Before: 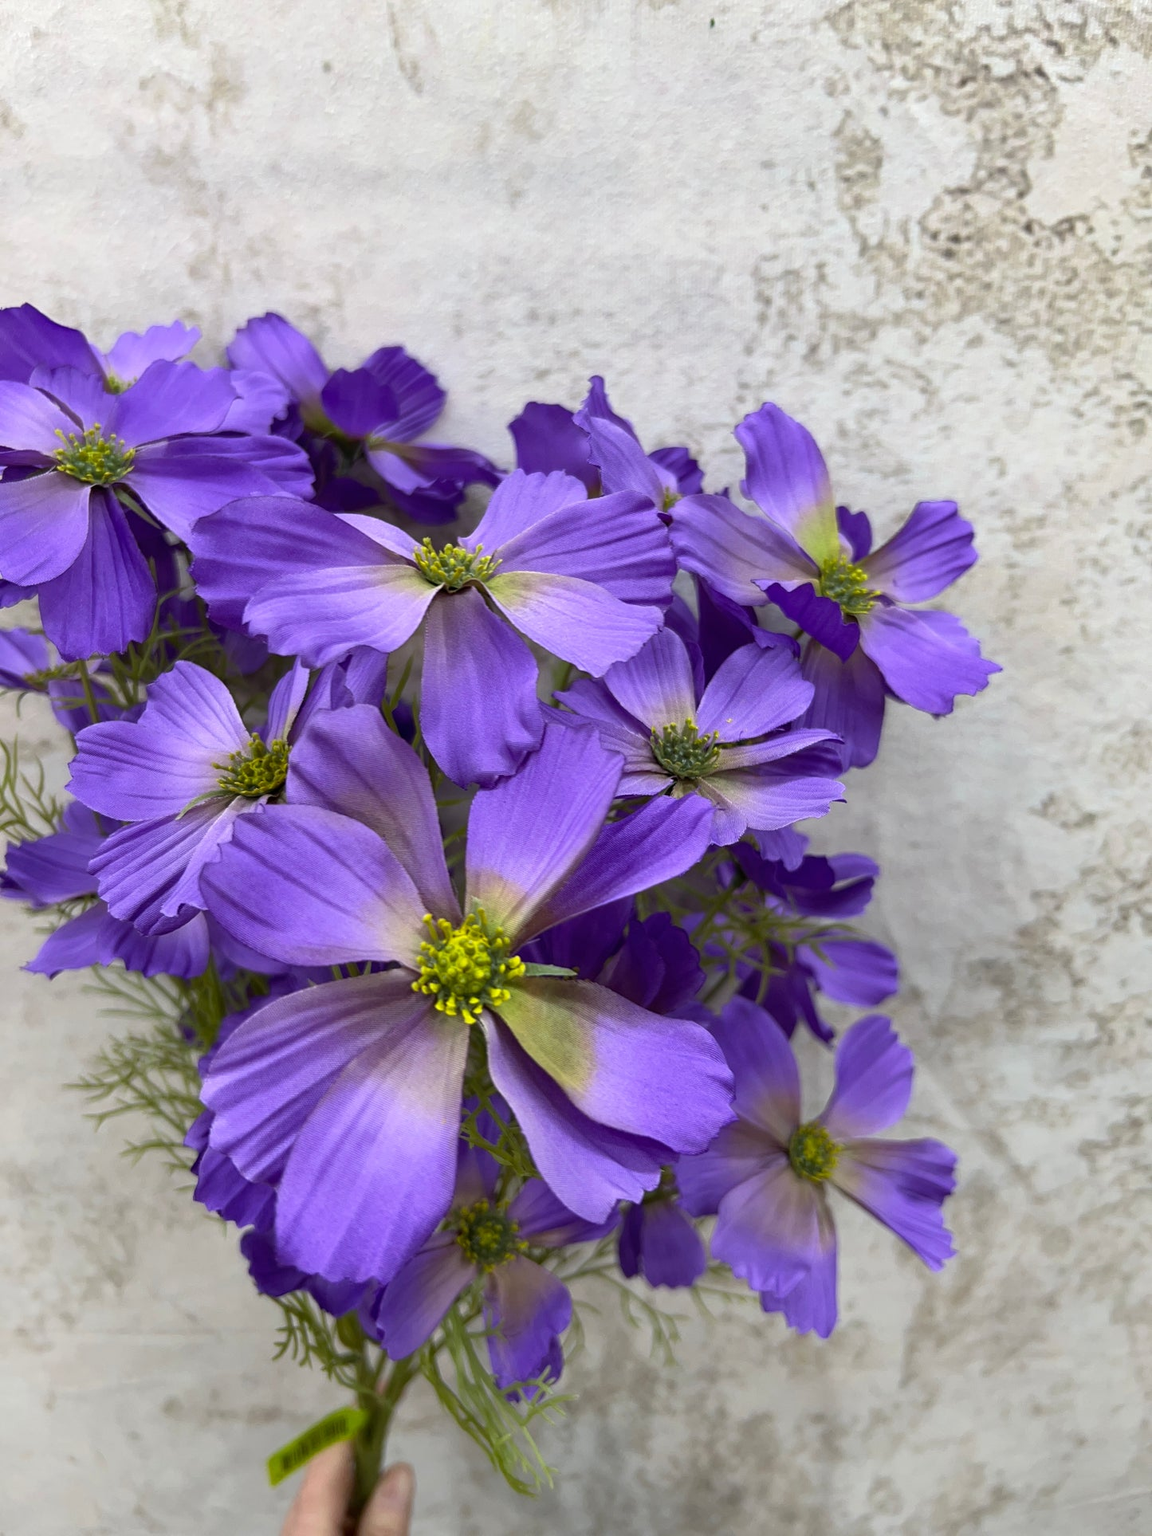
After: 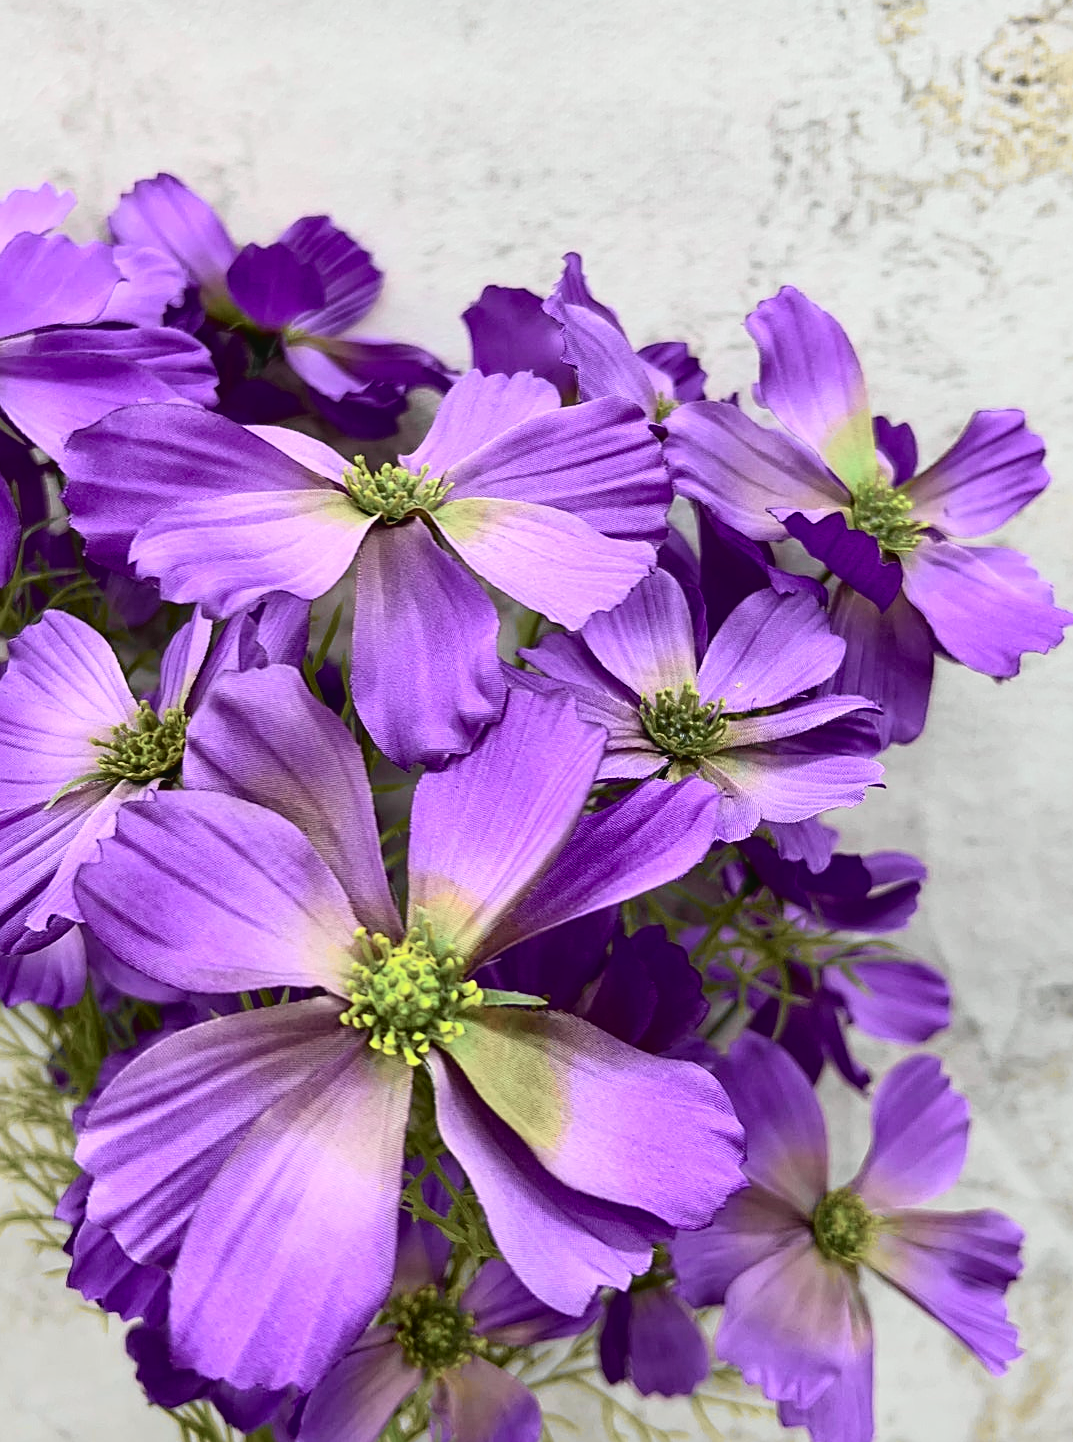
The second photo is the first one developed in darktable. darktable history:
crop and rotate: left 12.206%, top 11.376%, right 13.483%, bottom 13.744%
local contrast: mode bilateral grid, contrast 20, coarseness 50, detail 119%, midtone range 0.2
tone curve: curves: ch0 [(0, 0.039) (0.113, 0.081) (0.204, 0.204) (0.498, 0.608) (0.709, 0.819) (0.984, 0.961)]; ch1 [(0, 0) (0.172, 0.123) (0.317, 0.272) (0.414, 0.382) (0.476, 0.479) (0.505, 0.501) (0.528, 0.54) (0.618, 0.647) (0.709, 0.764) (1, 1)]; ch2 [(0, 0) (0.411, 0.424) (0.492, 0.502) (0.521, 0.513) (0.537, 0.57) (0.686, 0.638) (1, 1)], color space Lab, independent channels, preserve colors none
sharpen: on, module defaults
